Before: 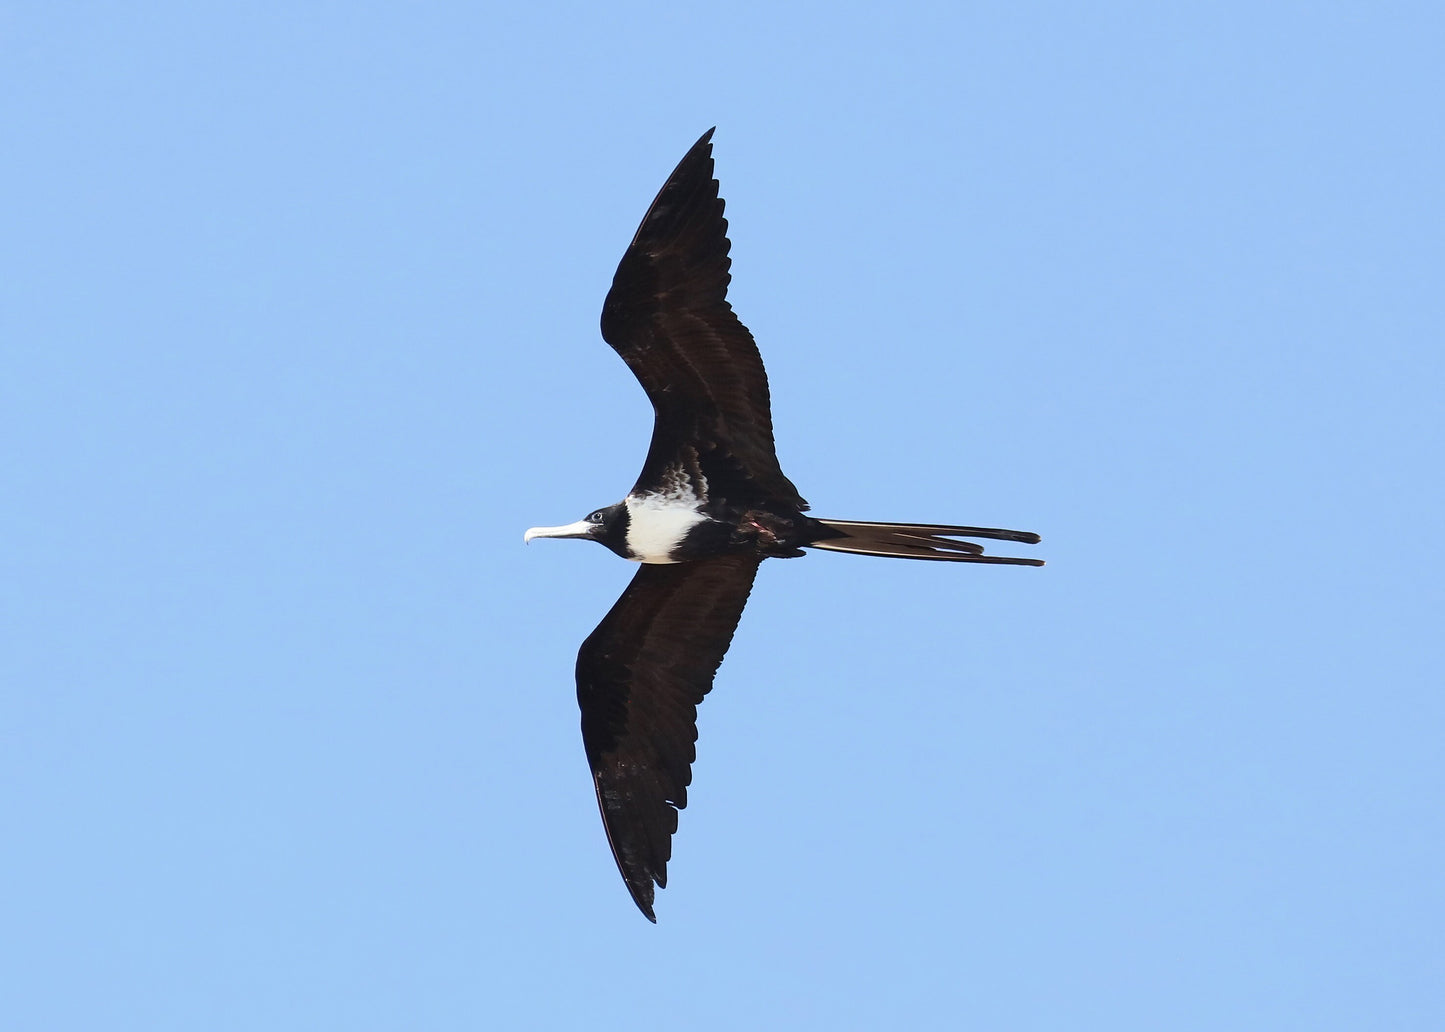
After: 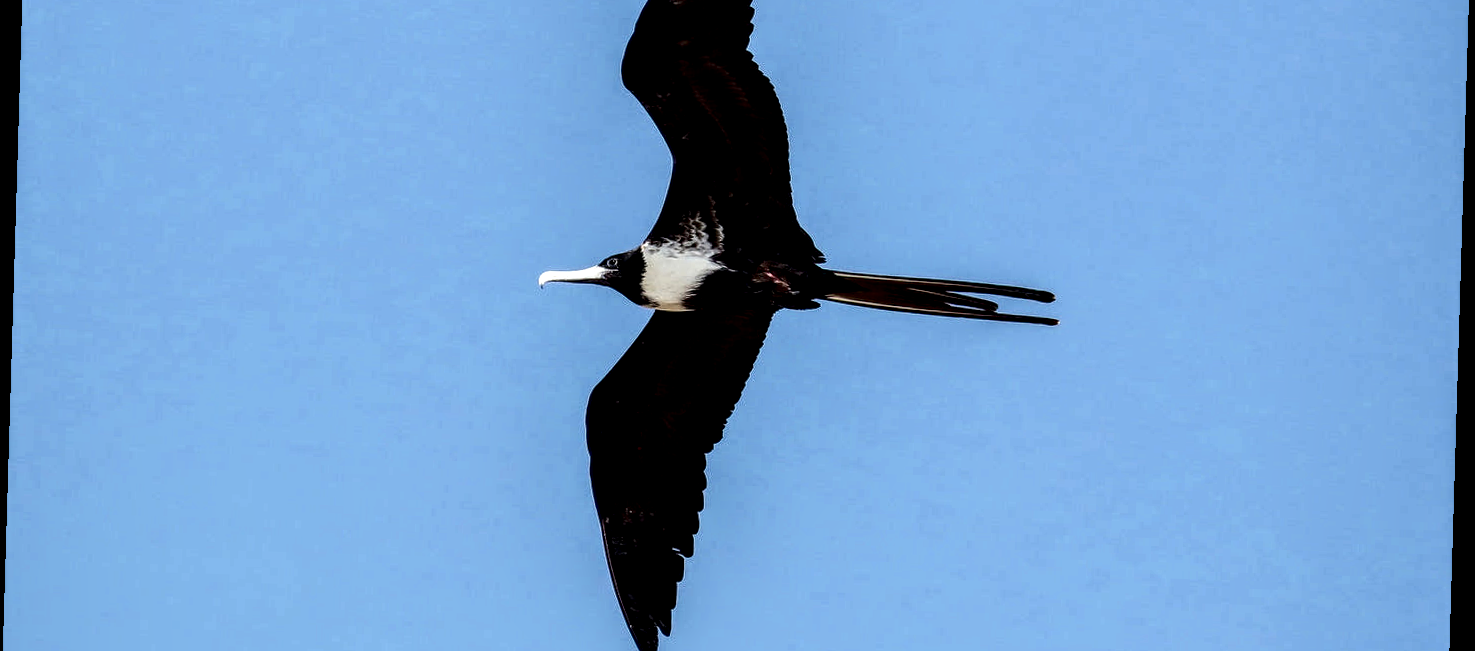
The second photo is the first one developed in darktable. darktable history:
rotate and perspective: rotation 1.72°, automatic cropping off
shadows and highlights: shadows 0, highlights 40
contrast brightness saturation: brightness -0.25, saturation 0.2
crop and rotate: top 25.357%, bottom 13.942%
local contrast: detail 203%
